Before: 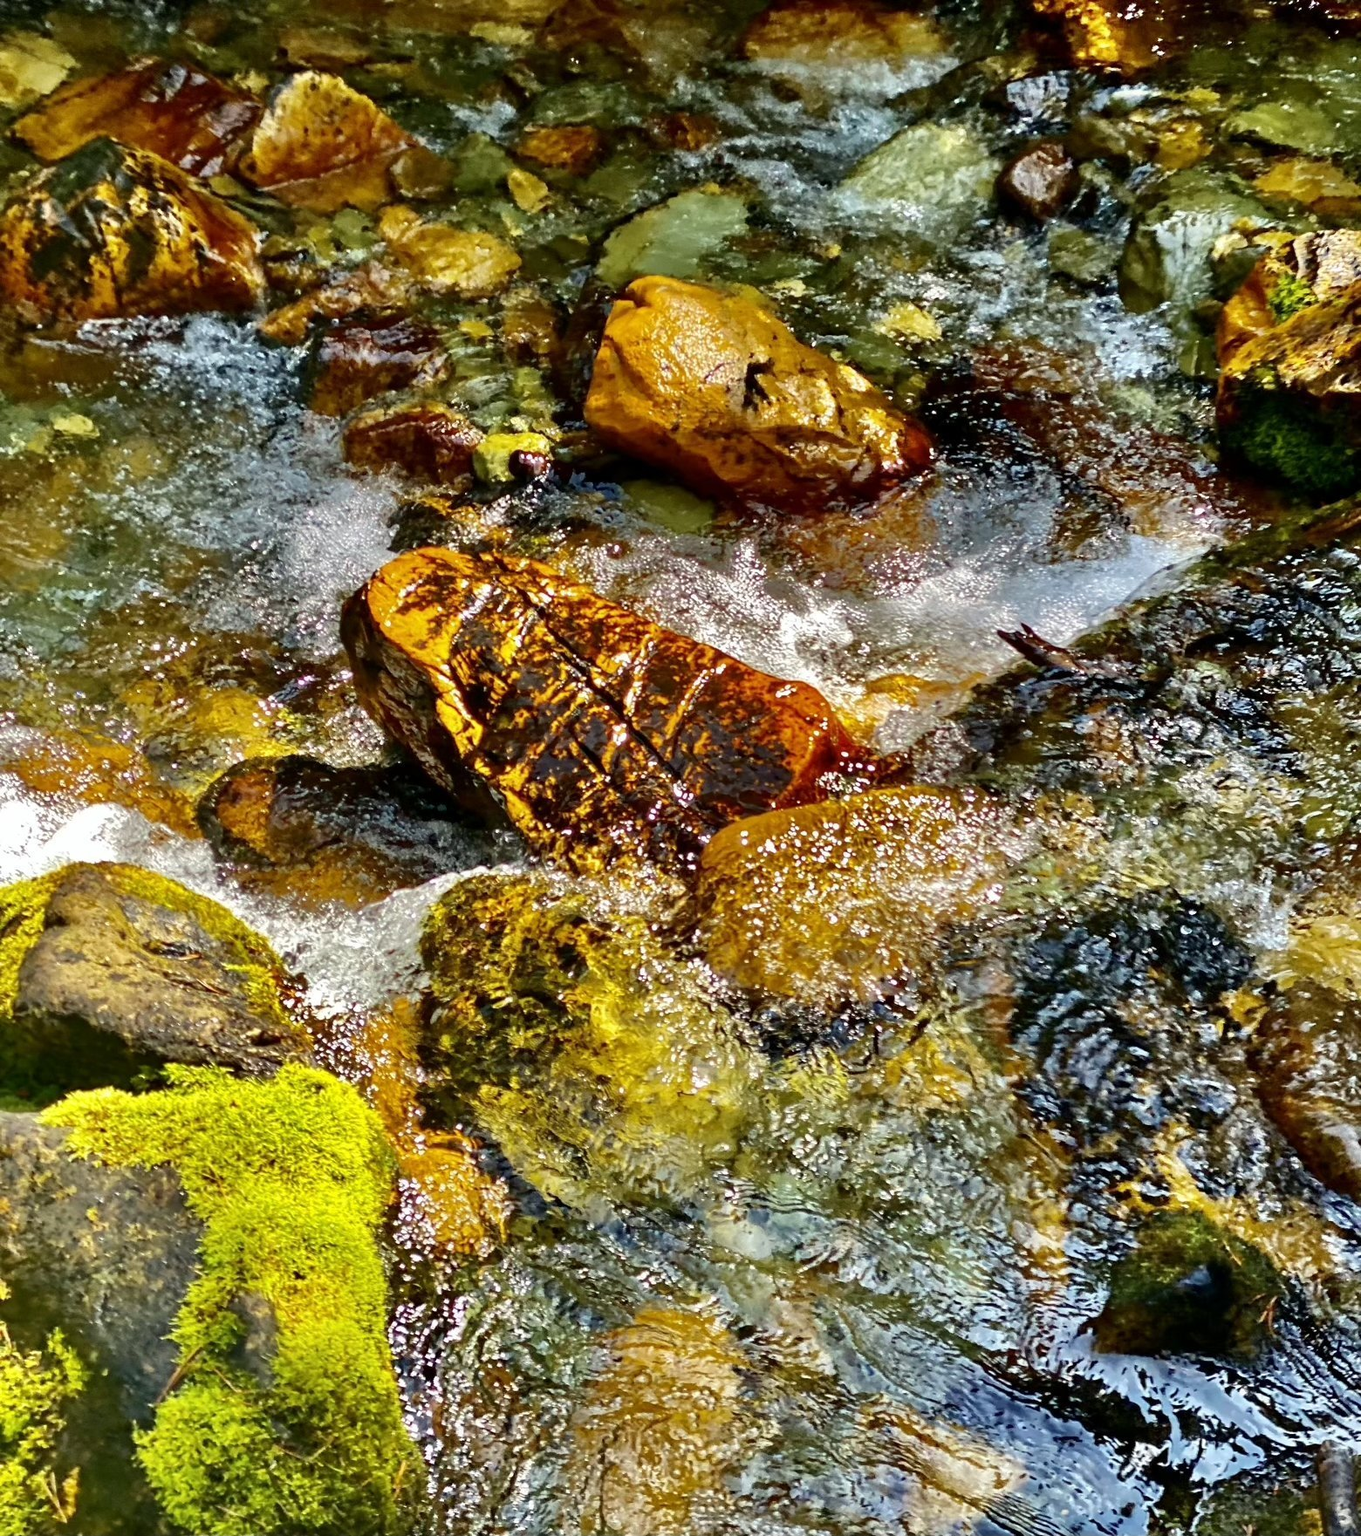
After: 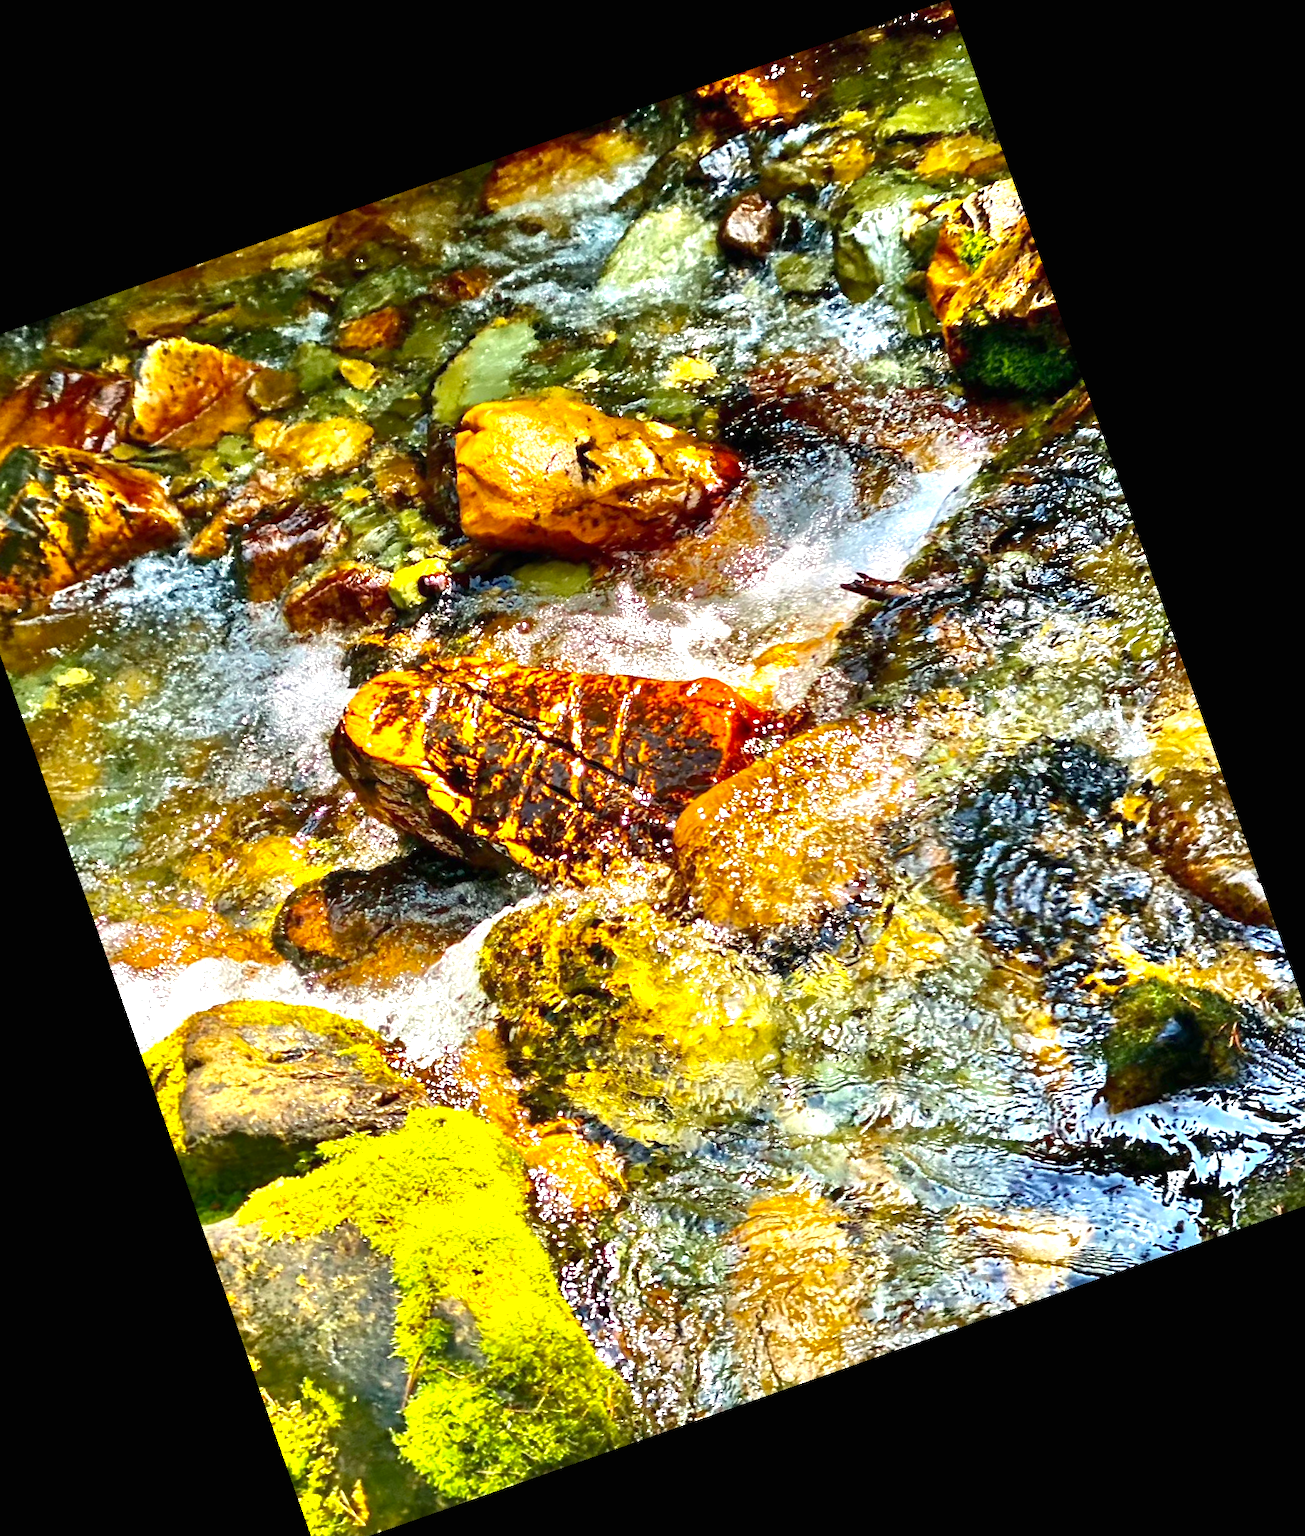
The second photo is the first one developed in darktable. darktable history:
exposure: black level correction 0, exposure 1.1 EV, compensate exposure bias true, compensate highlight preservation false
crop and rotate: angle 19.43°, left 6.812%, right 4.125%, bottom 1.087%
